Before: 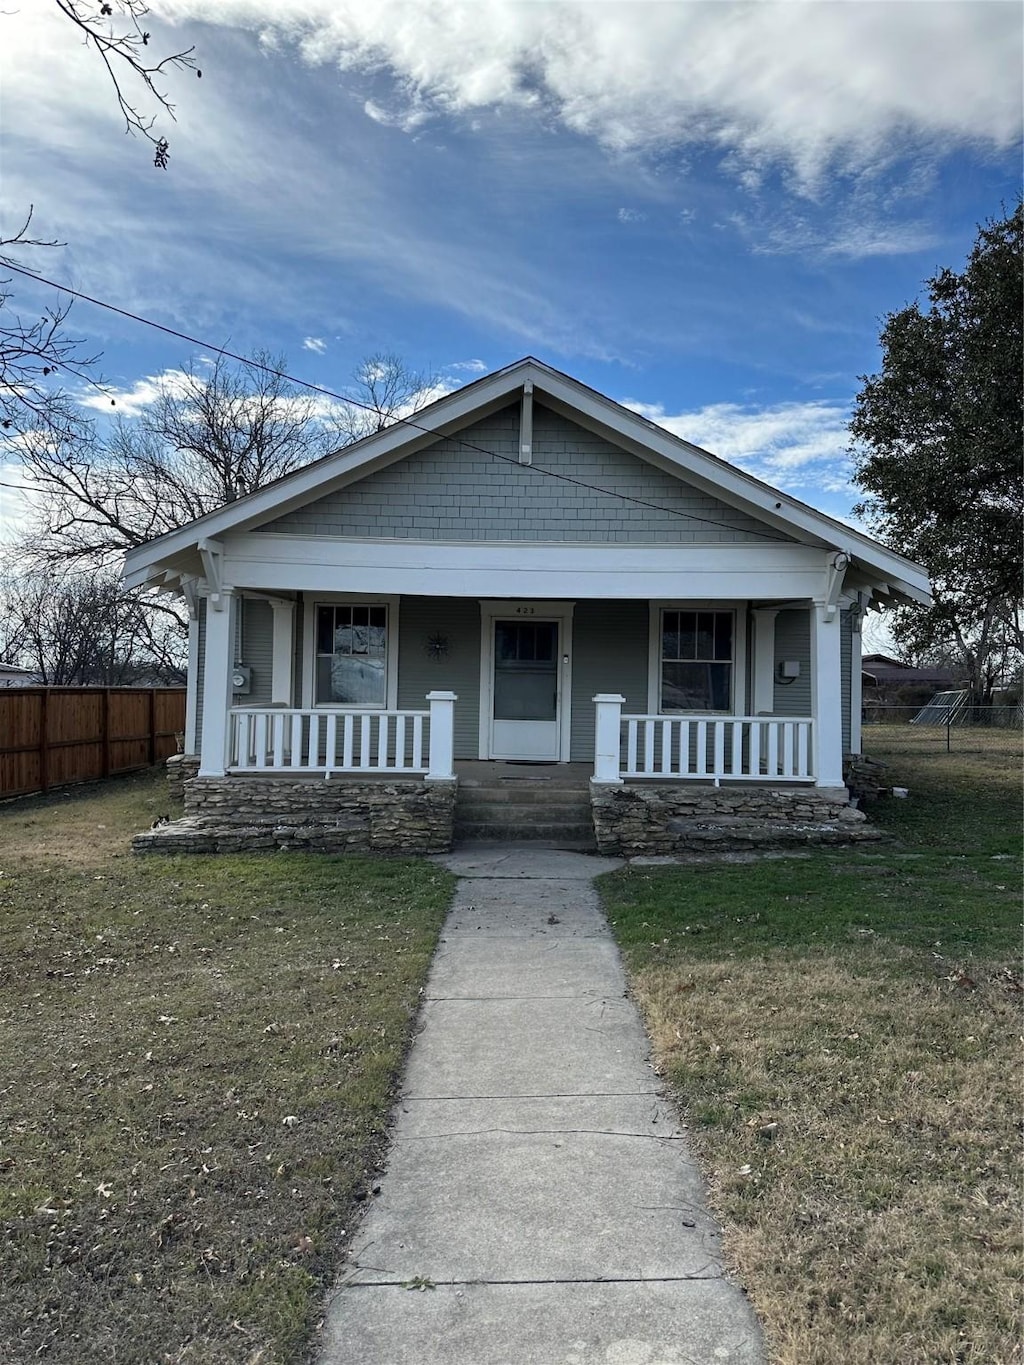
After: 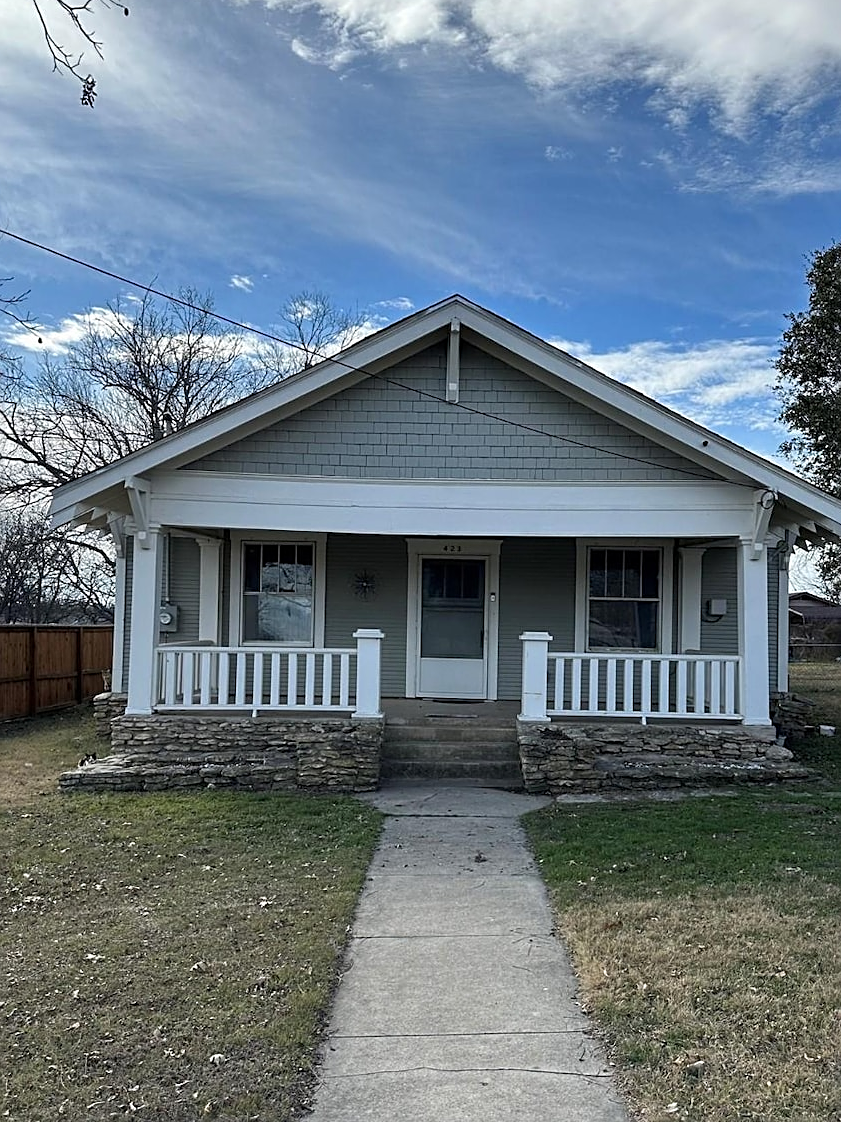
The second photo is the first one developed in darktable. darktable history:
sharpen: on, module defaults
crop and rotate: left 7.196%, top 4.574%, right 10.605%, bottom 13.178%
